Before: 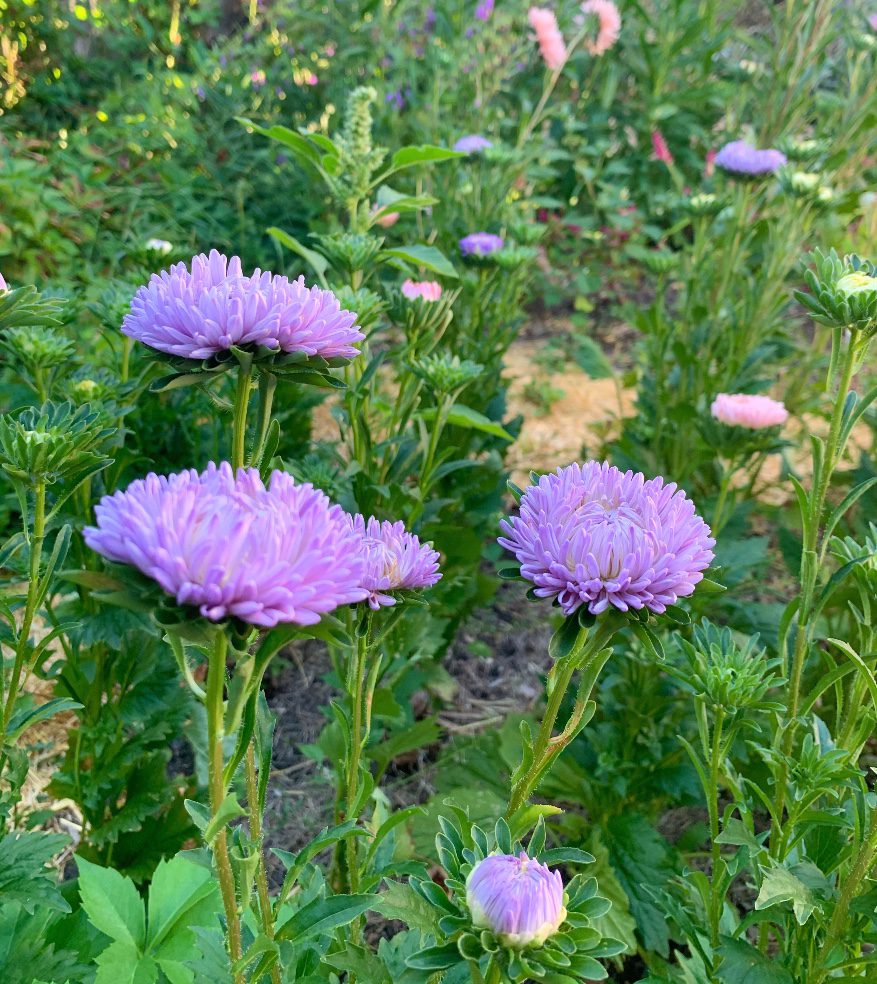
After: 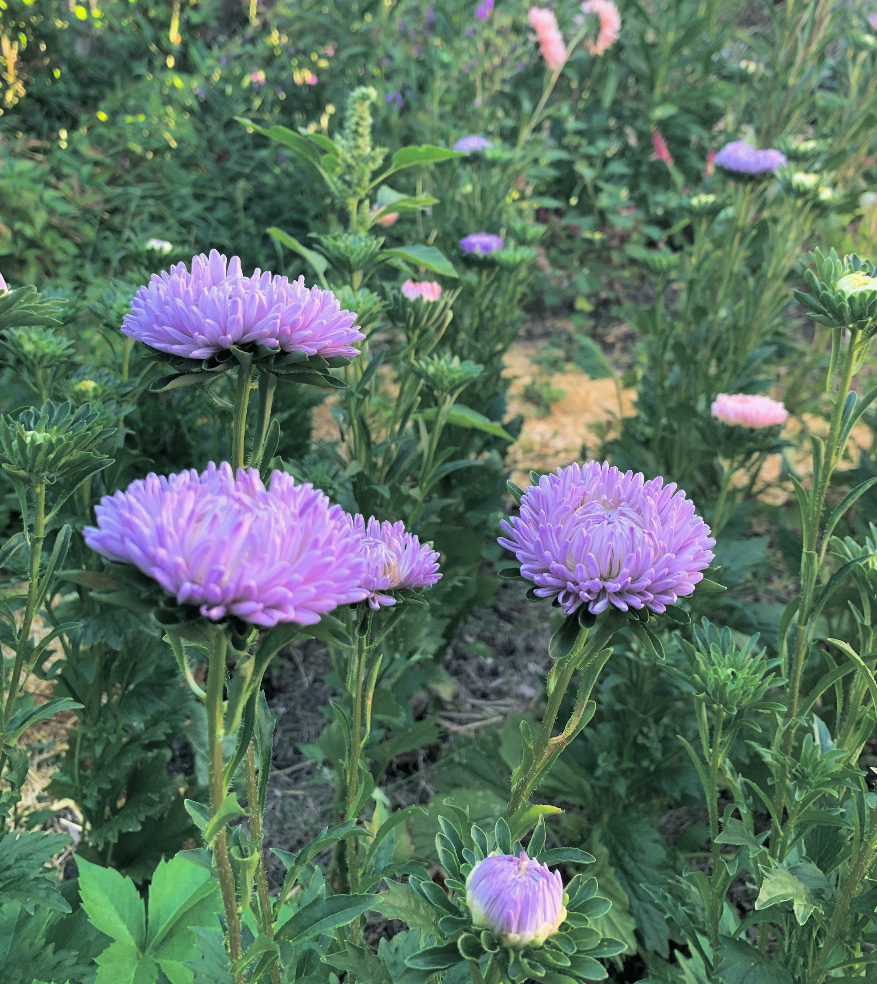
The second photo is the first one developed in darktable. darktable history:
base curve: curves: ch0 [(0, 0) (0.303, 0.277) (1, 1)]
split-toning: shadows › hue 201.6°, shadows › saturation 0.16, highlights › hue 50.4°, highlights › saturation 0.2, balance -49.9
